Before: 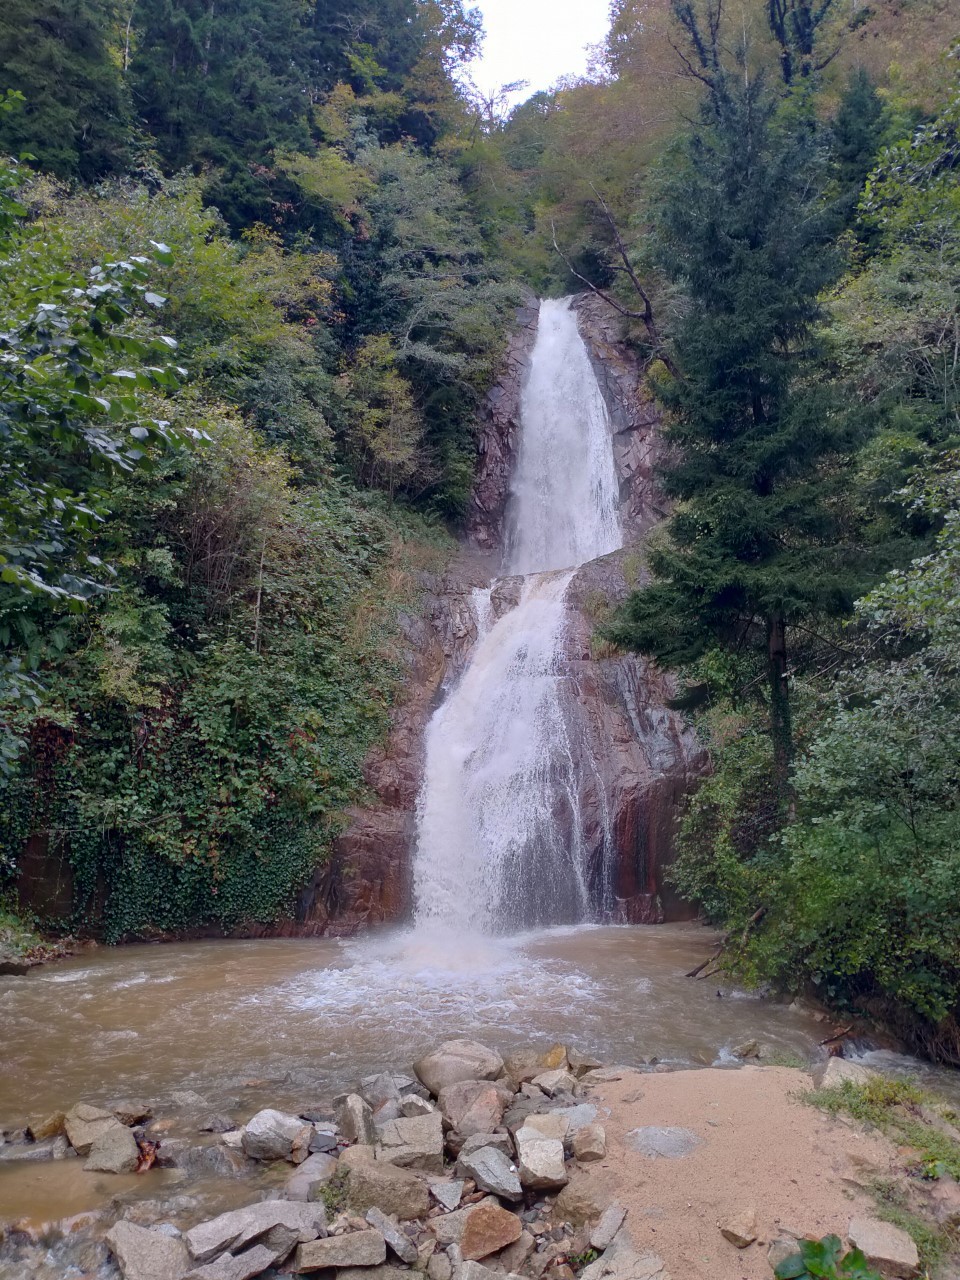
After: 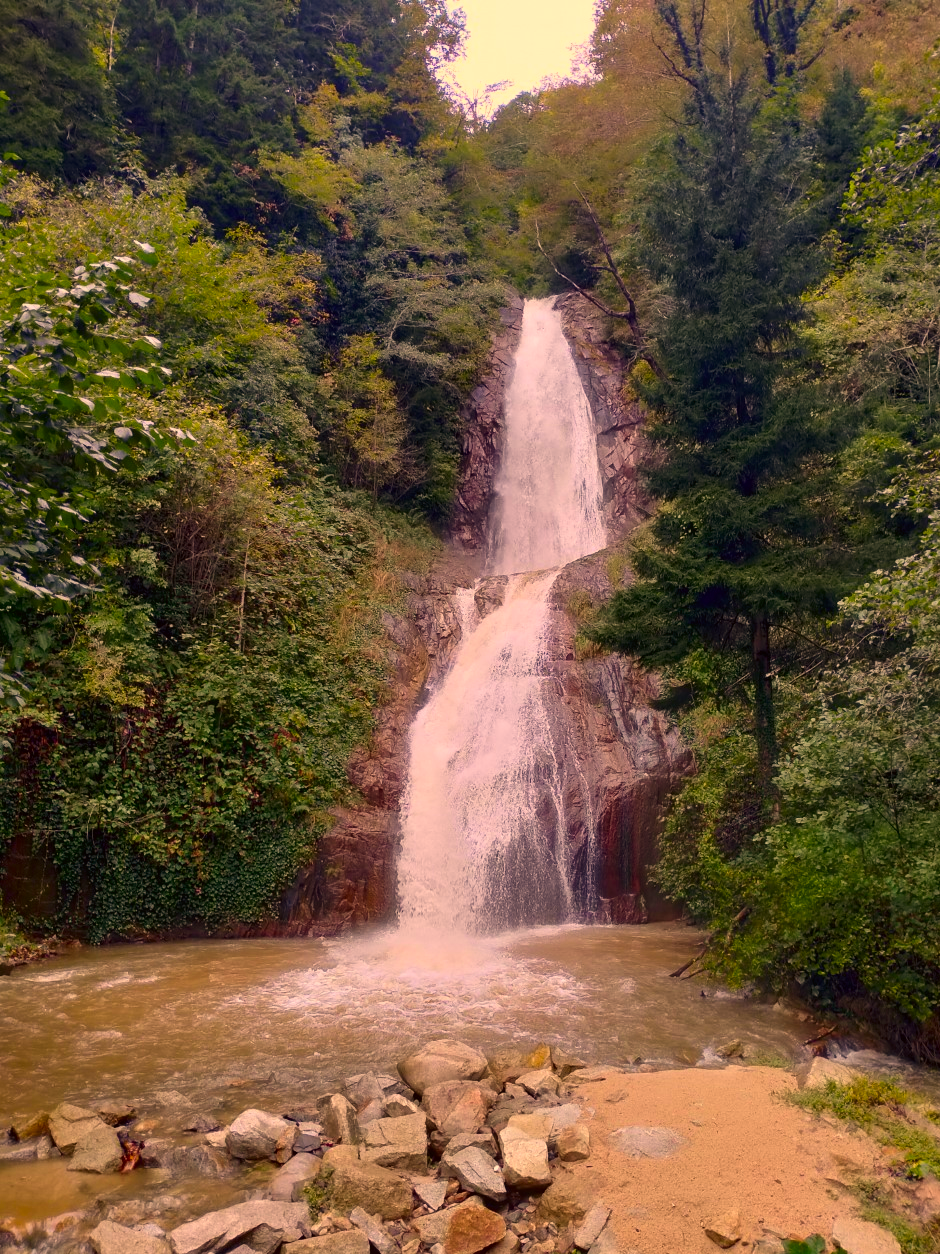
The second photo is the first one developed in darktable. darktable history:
crop: left 1.743%, right 0.268%, bottom 2.011%
contrast brightness saturation: contrast 0.16, saturation 0.32
color correction: highlights a* 17.94, highlights b* 35.39, shadows a* 1.48, shadows b* 6.42, saturation 1.01
